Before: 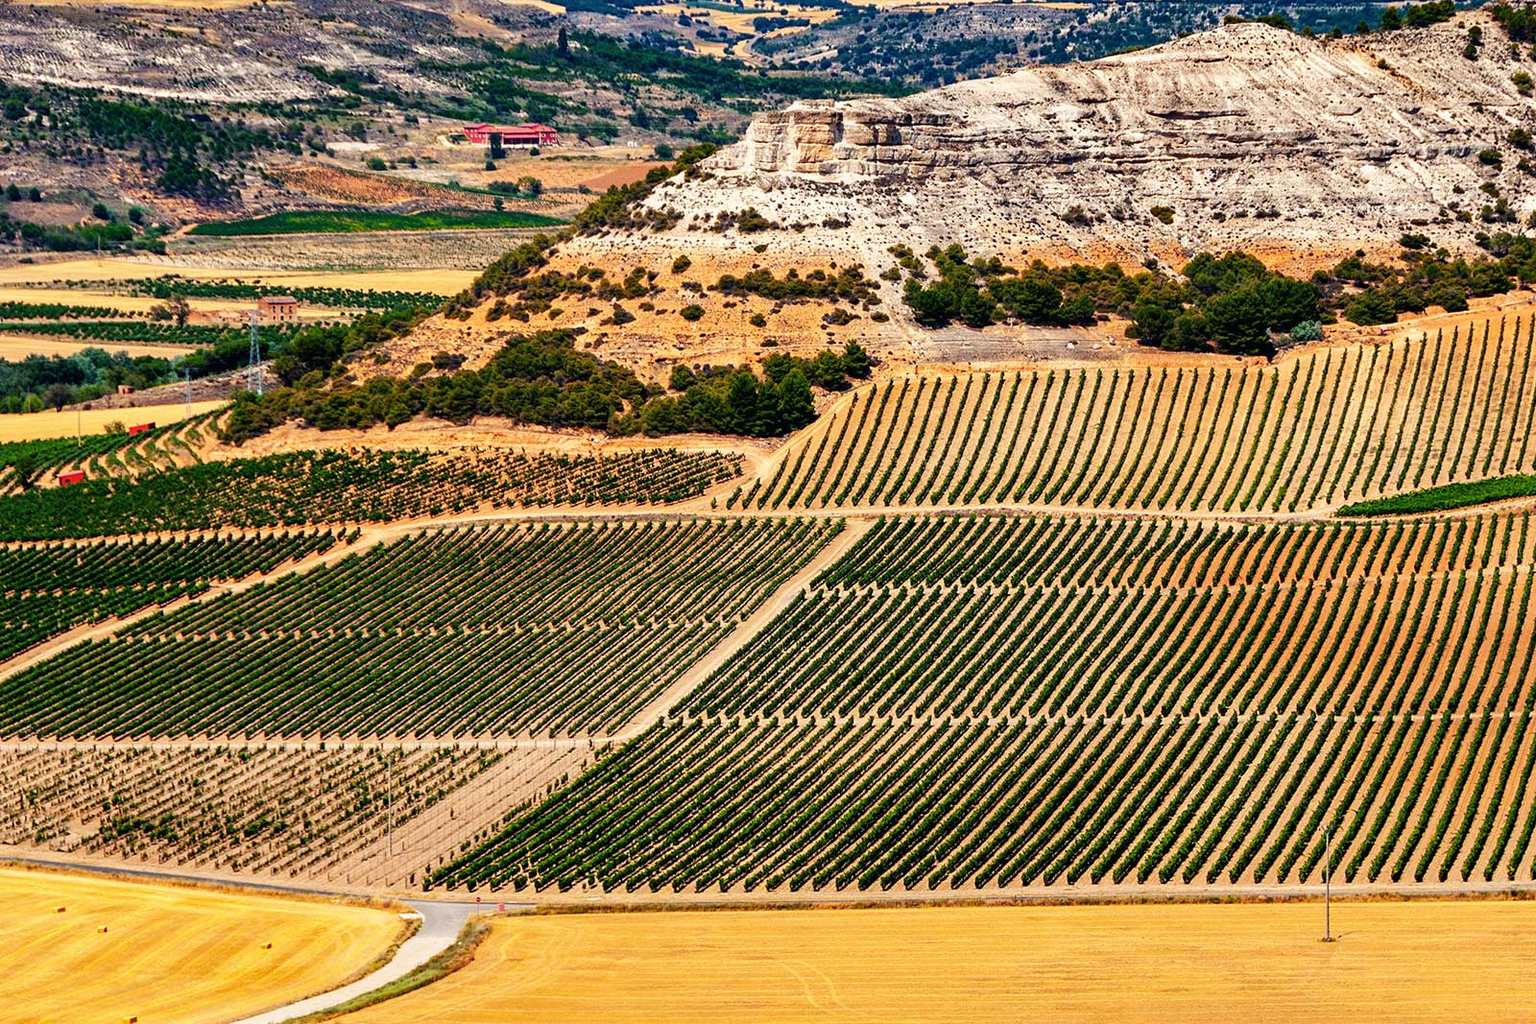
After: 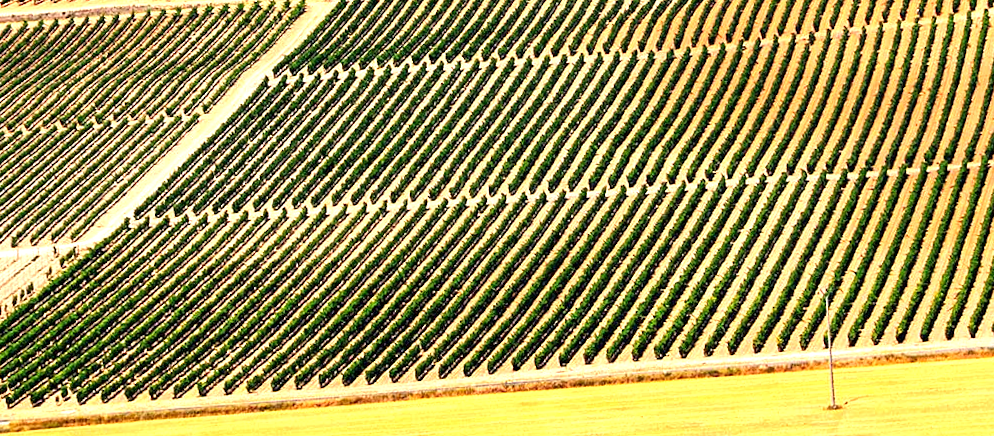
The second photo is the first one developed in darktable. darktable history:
rotate and perspective: rotation -3.52°, crop left 0.036, crop right 0.964, crop top 0.081, crop bottom 0.919
exposure: black level correction 0.001, exposure 0.955 EV, compensate exposure bias true, compensate highlight preservation false
crop and rotate: left 35.509%, top 50.238%, bottom 4.934%
